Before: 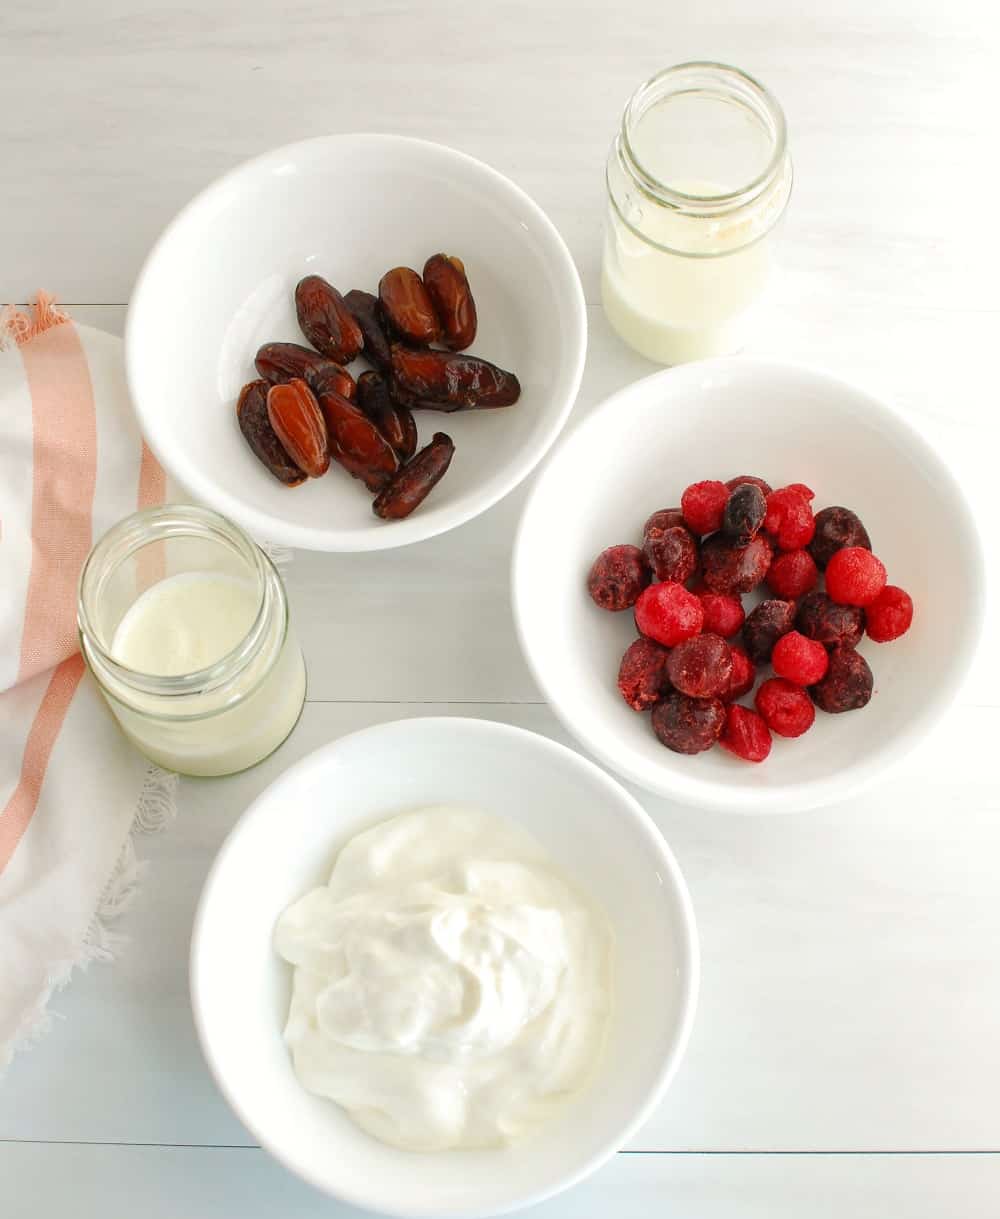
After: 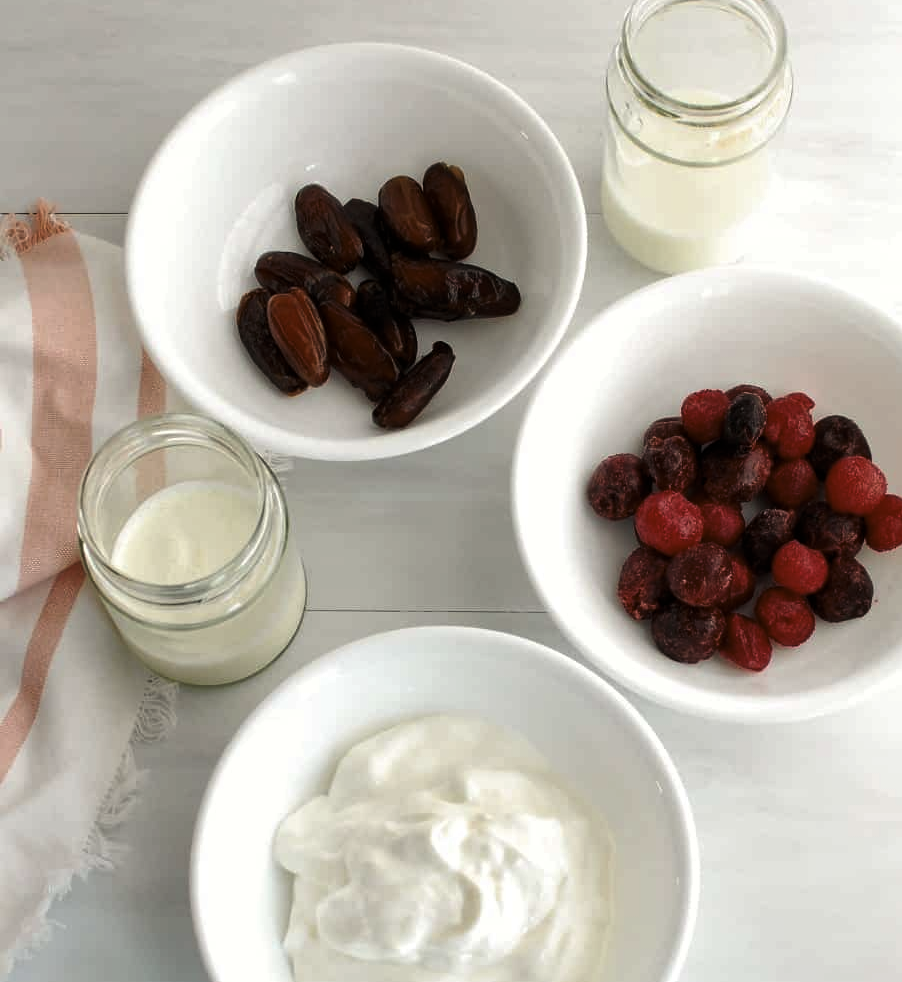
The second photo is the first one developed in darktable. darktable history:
levels: levels [0, 0.618, 1]
crop: top 7.49%, right 9.717%, bottom 11.943%
